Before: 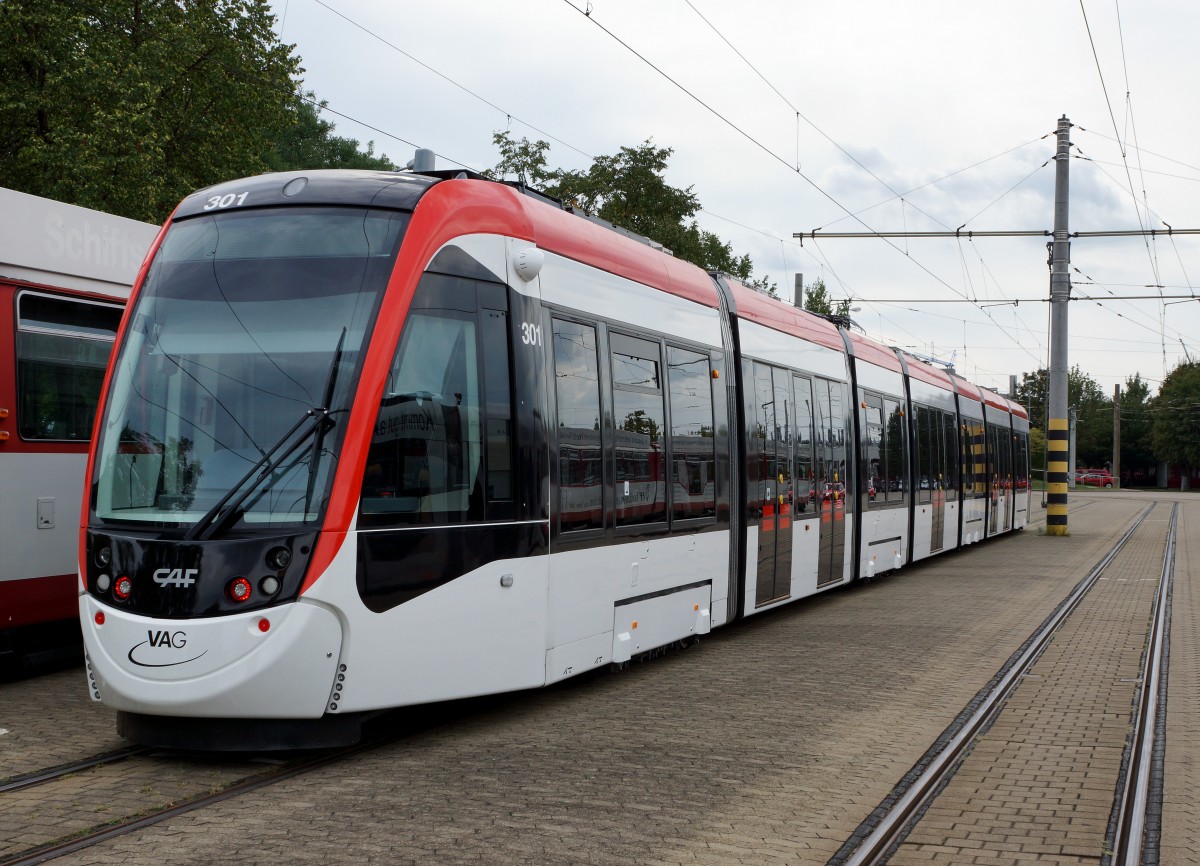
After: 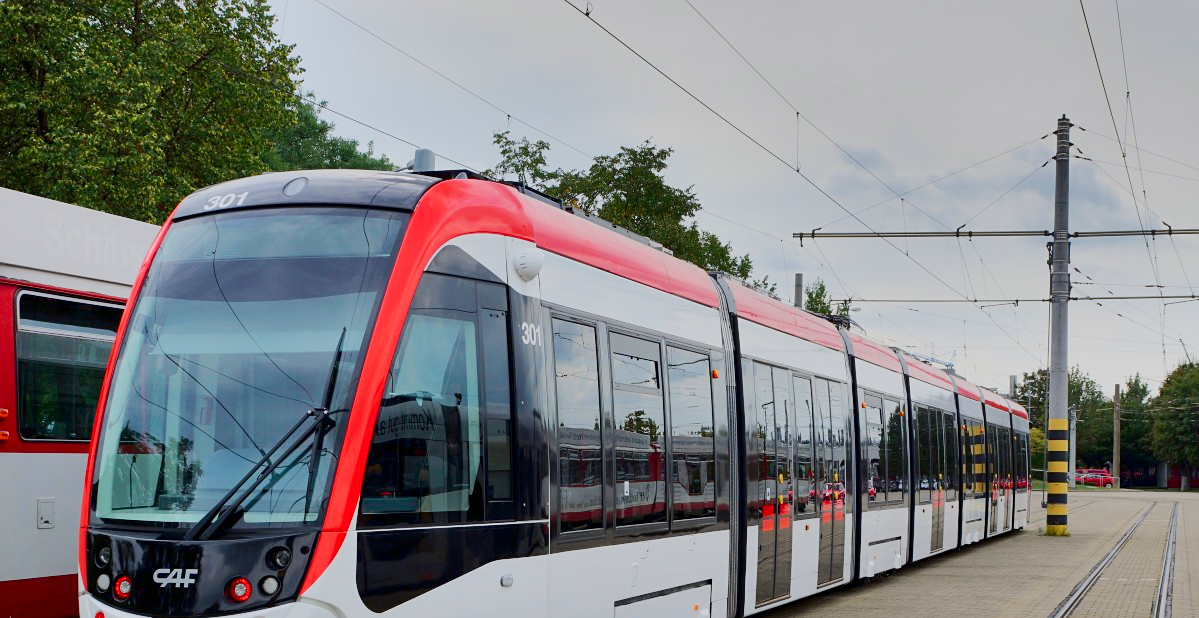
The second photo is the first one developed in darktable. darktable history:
color balance rgb: contrast -30%
filmic rgb: black relative exposure -8.15 EV, white relative exposure 3.76 EV, hardness 4.46
tone curve: curves: ch0 [(0, 0) (0.126, 0.086) (0.338, 0.327) (0.494, 0.55) (0.703, 0.762) (1, 1)]; ch1 [(0, 0) (0.346, 0.324) (0.45, 0.431) (0.5, 0.5) (0.522, 0.517) (0.55, 0.578) (1, 1)]; ch2 [(0, 0) (0.44, 0.424) (0.501, 0.499) (0.554, 0.563) (0.622, 0.667) (0.707, 0.746) (1, 1)], color space Lab, independent channels, preserve colors none
shadows and highlights: shadows 30.63, highlights -63.22, shadows color adjustment 98%, highlights color adjustment 58.61%, soften with gaussian
crop: bottom 28.576%
exposure: exposure 0.722 EV, compensate highlight preservation false
sharpen: amount 0.2
